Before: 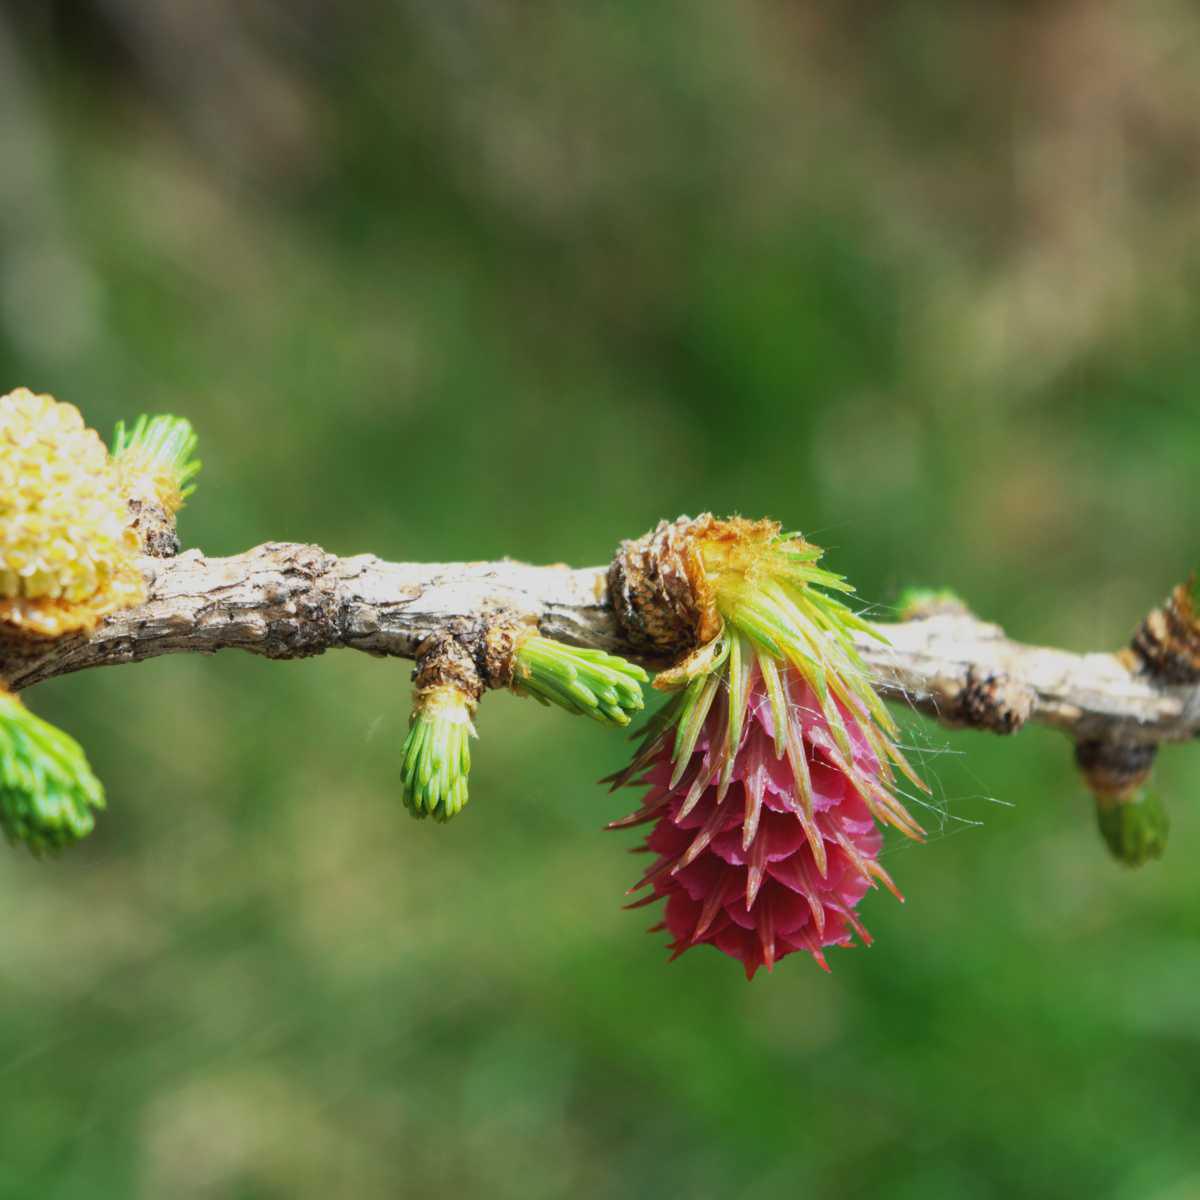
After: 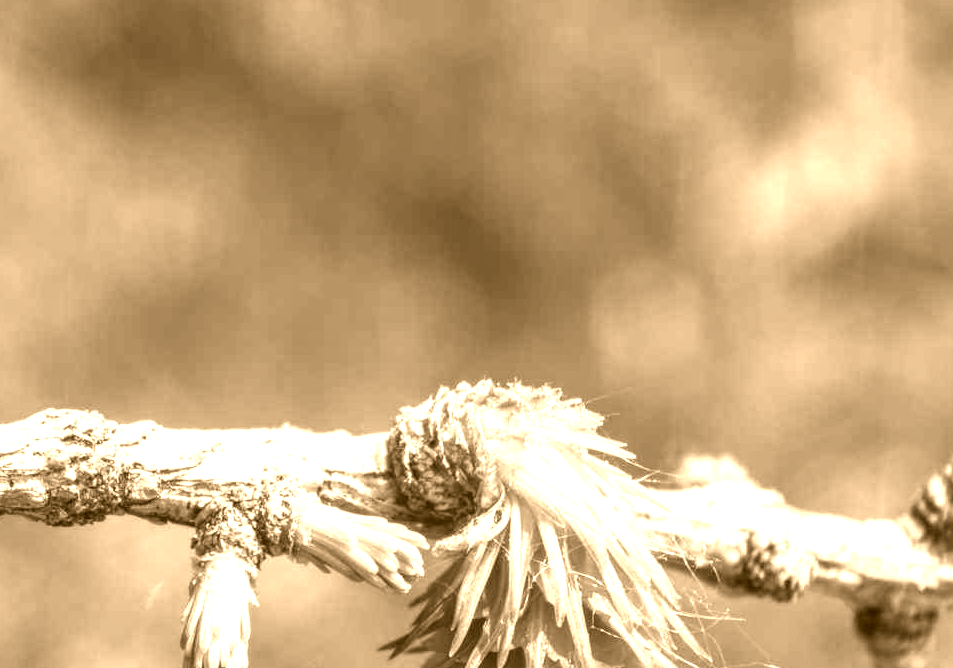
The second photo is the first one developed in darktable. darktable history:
colorize: hue 28.8°, source mix 100%
local contrast: highlights 19%, detail 186%
crop: left 18.38%, top 11.092%, right 2.134%, bottom 33.217%
